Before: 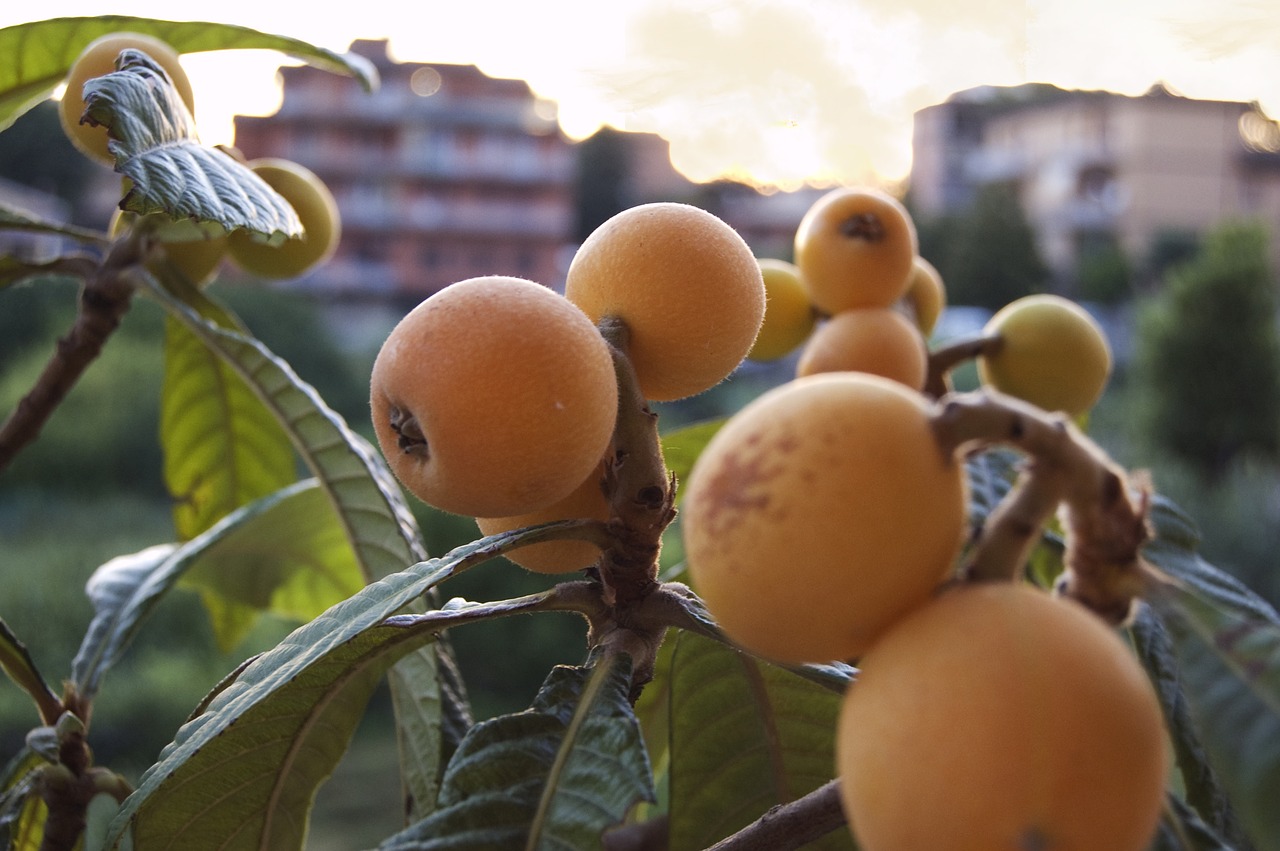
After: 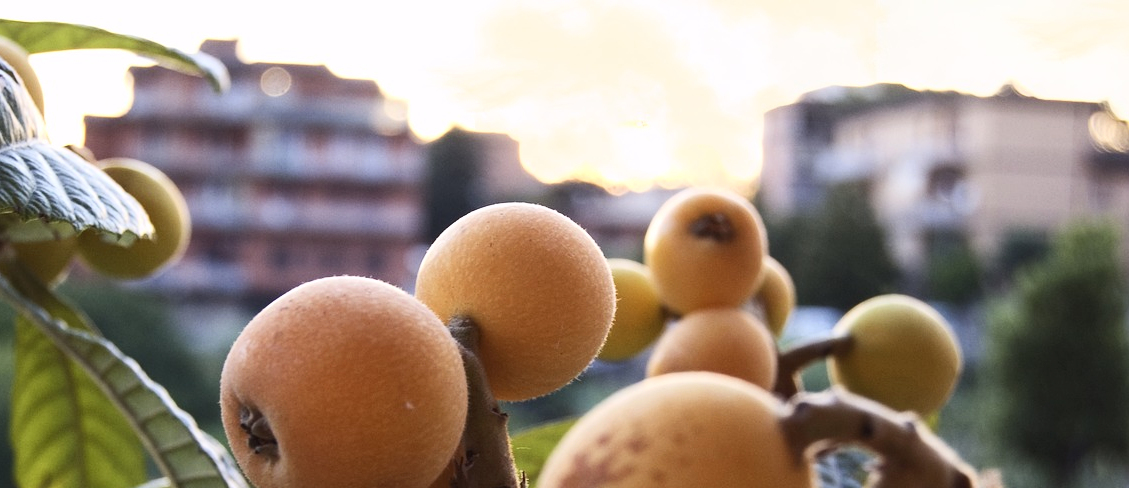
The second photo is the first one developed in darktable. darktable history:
crop and rotate: left 11.777%, bottom 42.557%
contrast brightness saturation: contrast 0.244, brightness 0.091
